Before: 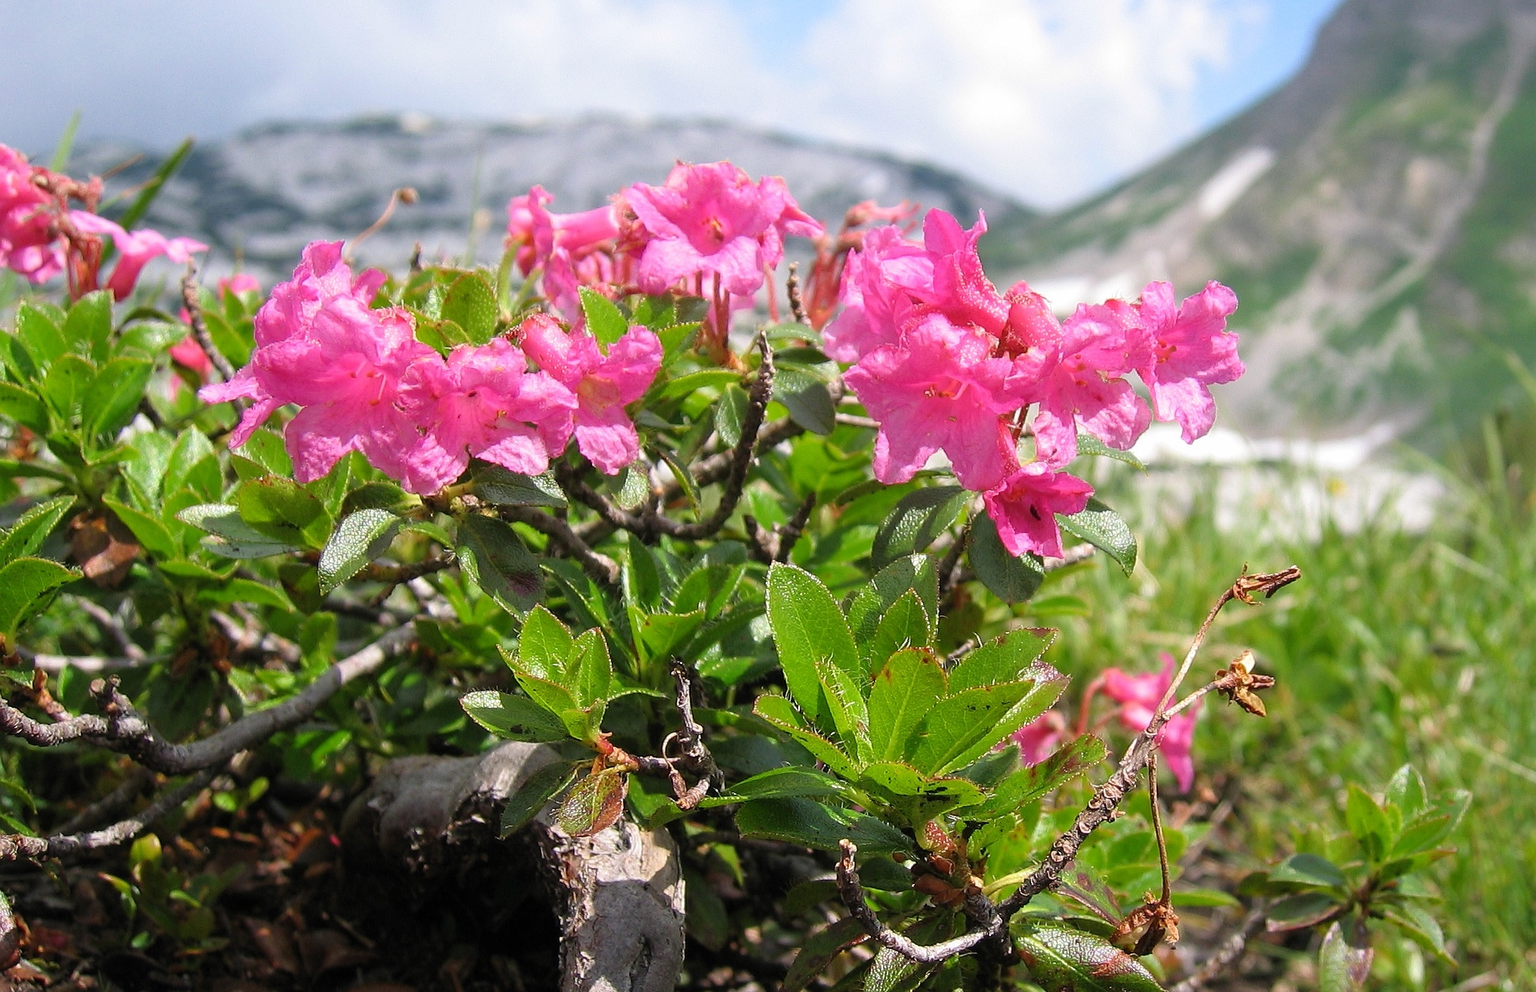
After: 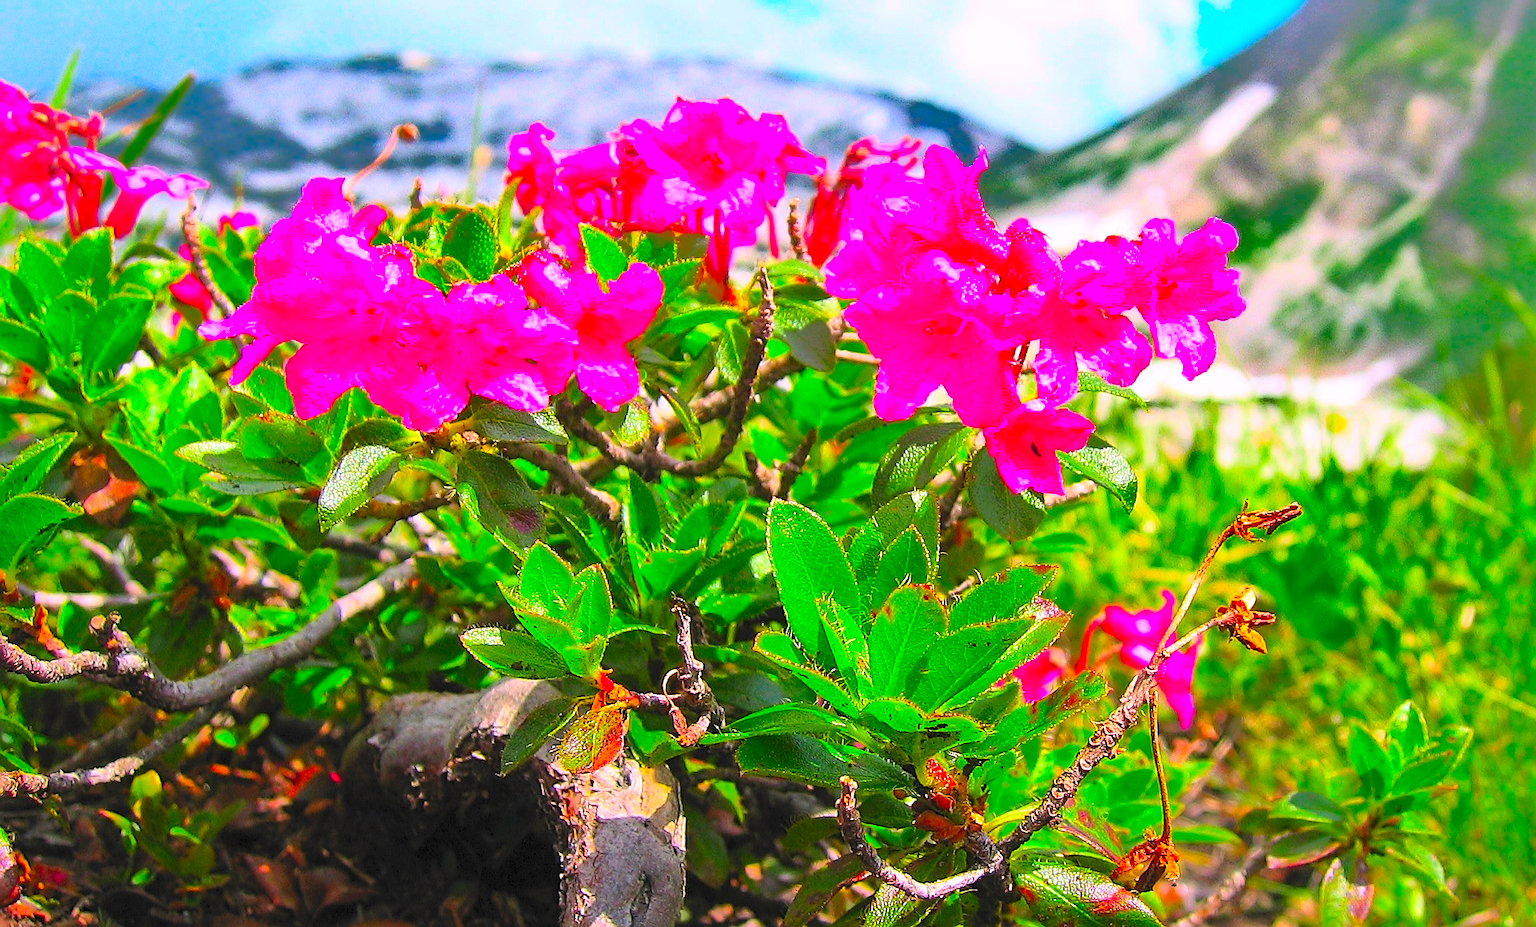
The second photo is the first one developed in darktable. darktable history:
contrast brightness saturation: contrast 0.394, brightness 0.535
color correction: highlights a* 1.58, highlights b* -1.65, saturation 2.49
crop and rotate: top 6.414%
shadows and highlights: shadows 24.97, highlights -70.65
sharpen: on, module defaults
